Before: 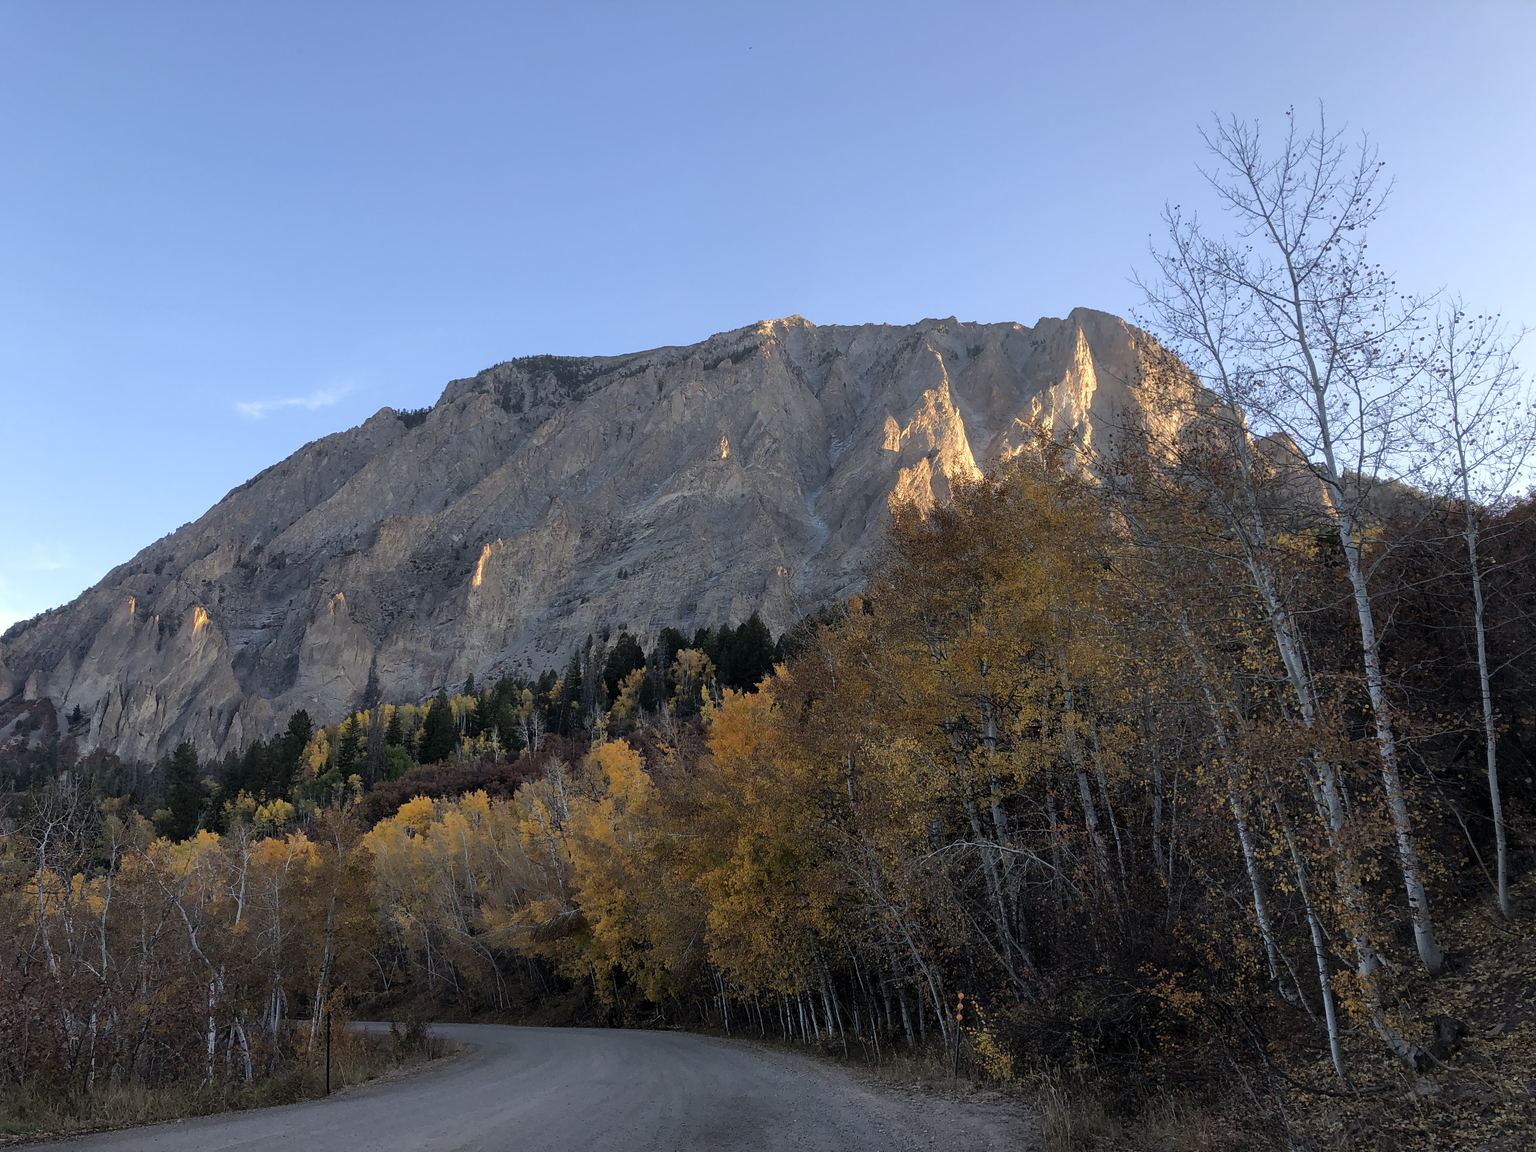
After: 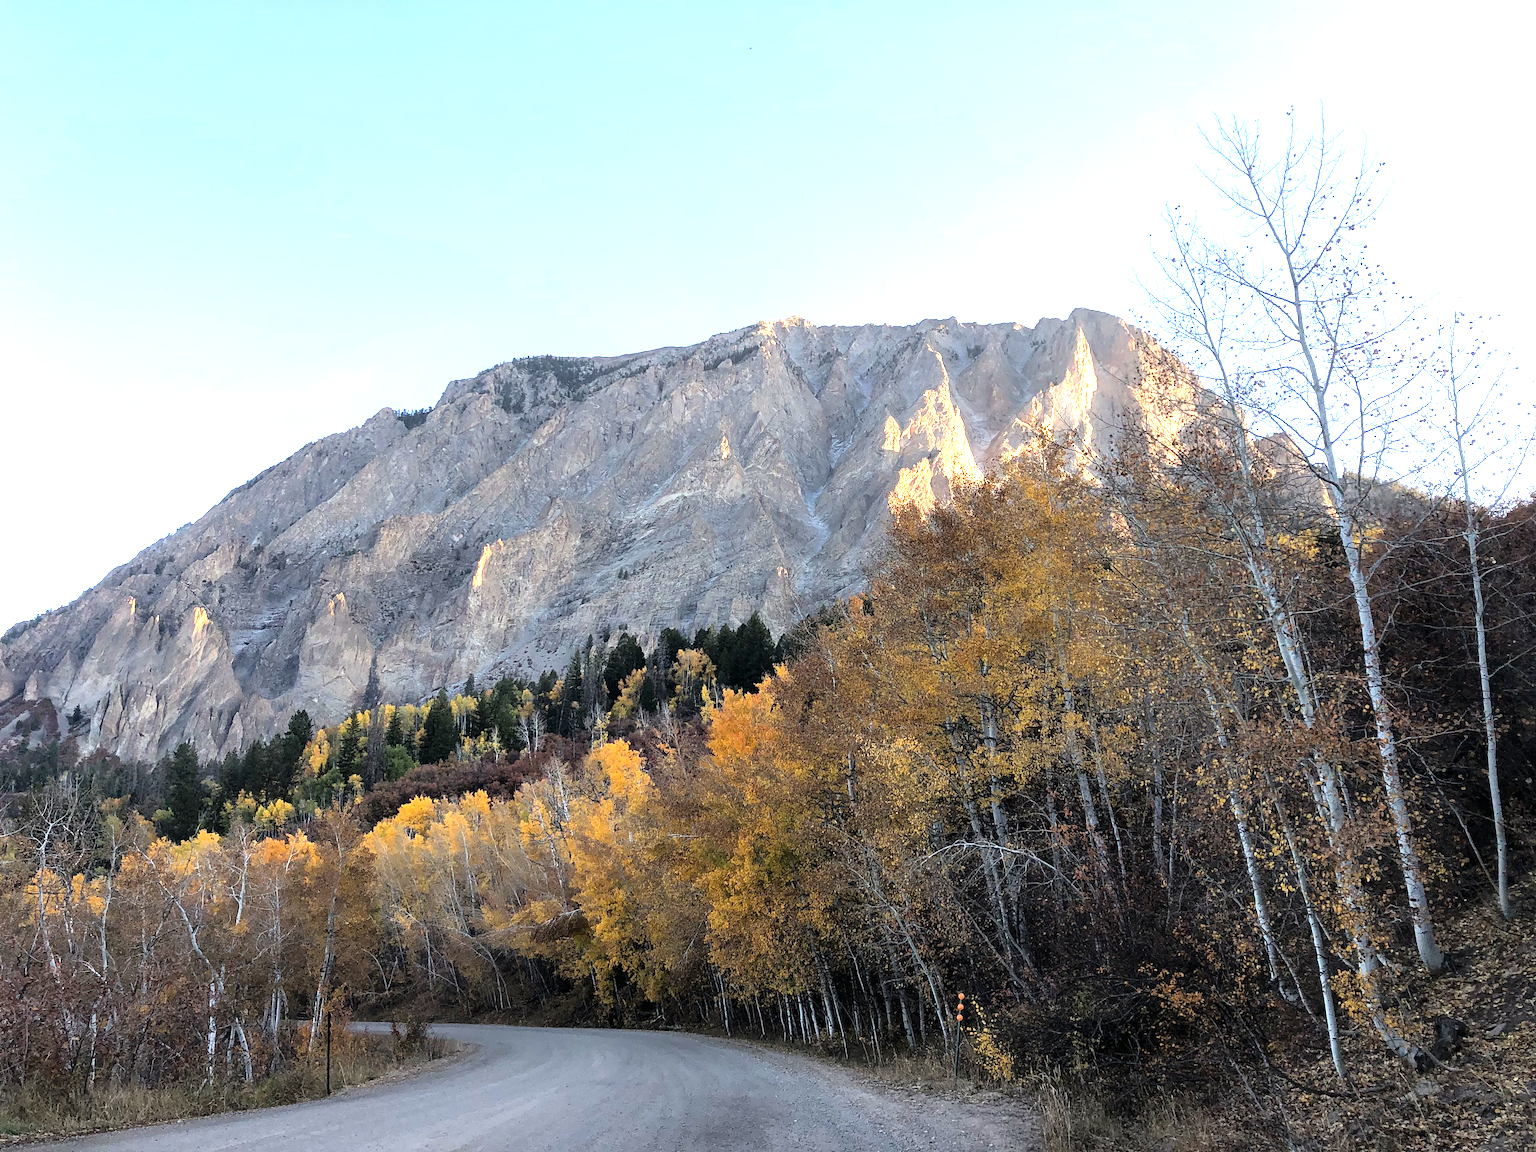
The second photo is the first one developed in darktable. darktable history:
exposure: black level correction 0, exposure 0.897 EV, compensate highlight preservation false
tone equalizer: -8 EV -0.748 EV, -7 EV -0.684 EV, -6 EV -0.606 EV, -5 EV -0.4 EV, -3 EV 0.39 EV, -2 EV 0.6 EV, -1 EV 0.698 EV, +0 EV 0.742 EV
